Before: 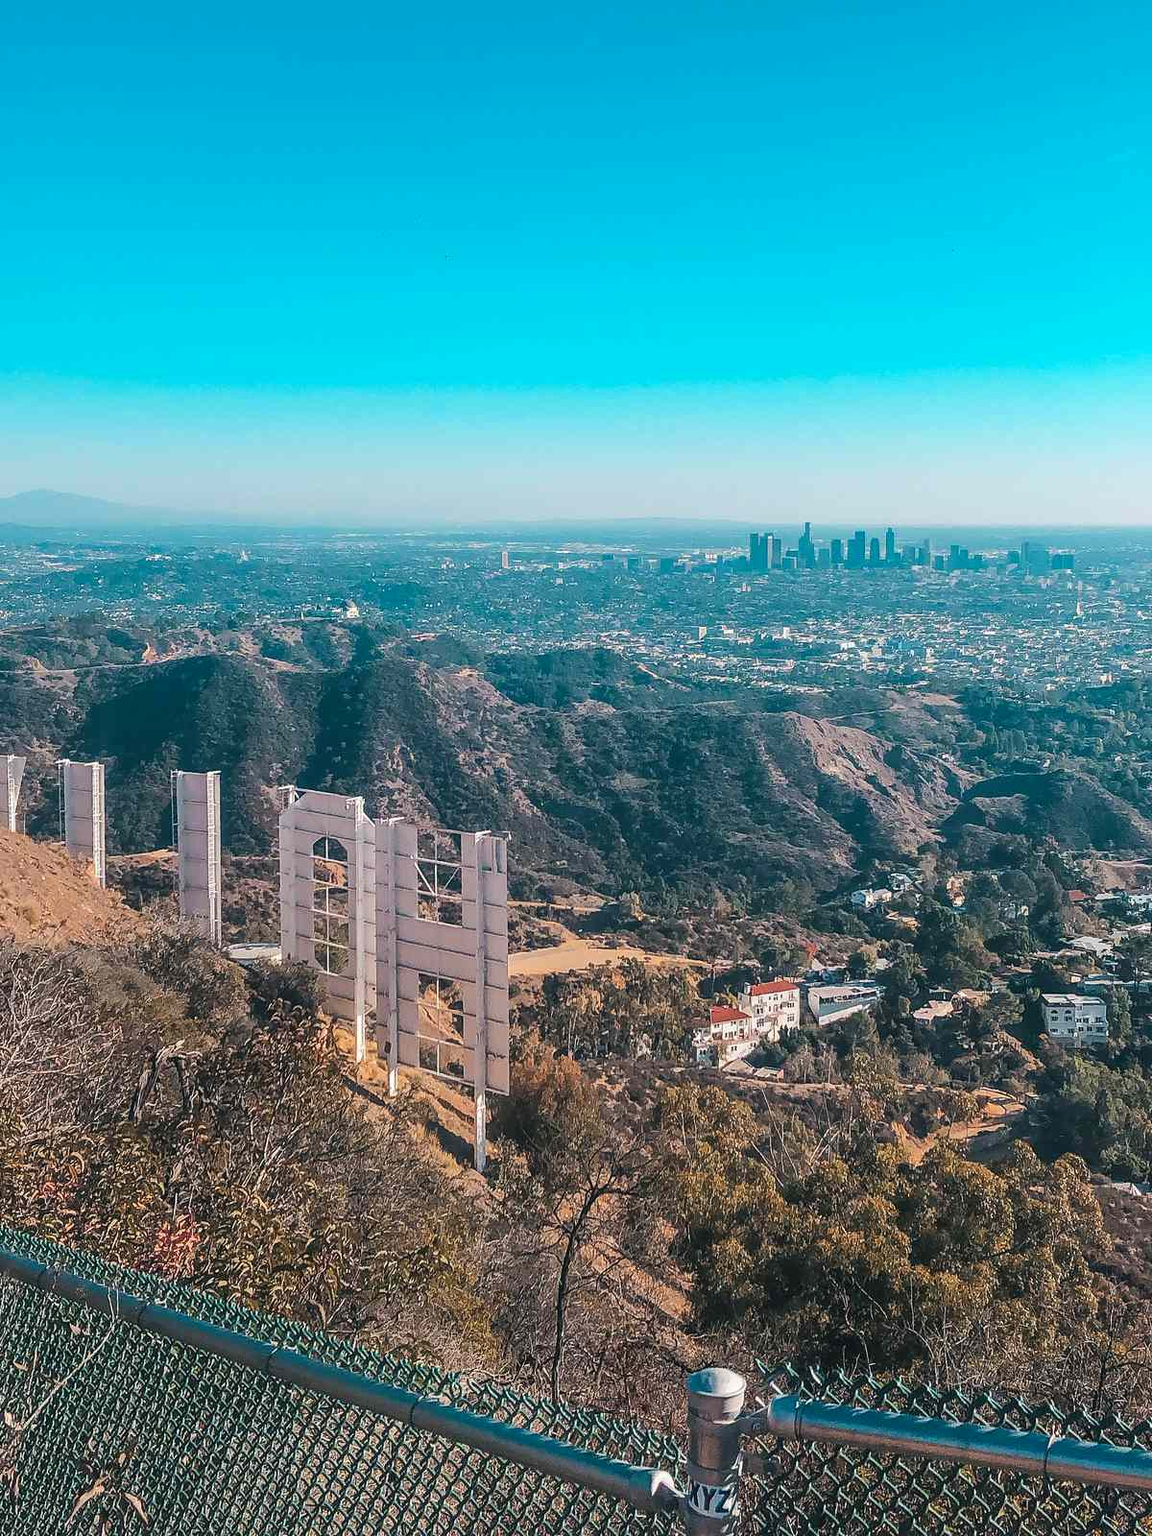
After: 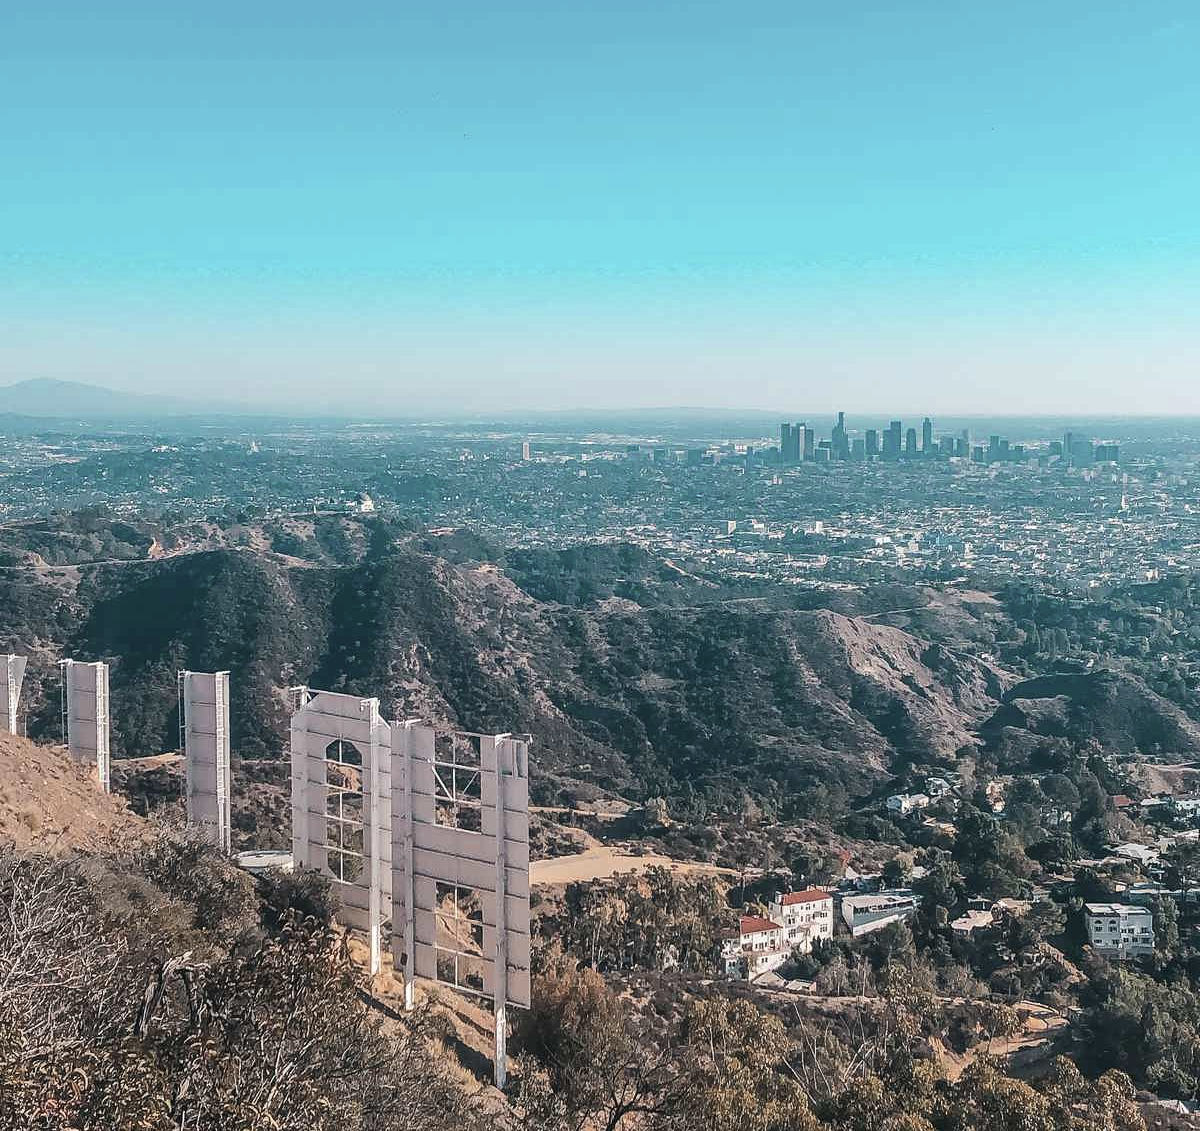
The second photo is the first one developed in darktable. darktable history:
contrast brightness saturation: contrast 0.1, saturation -0.36
crop and rotate: top 8.293%, bottom 20.996%
